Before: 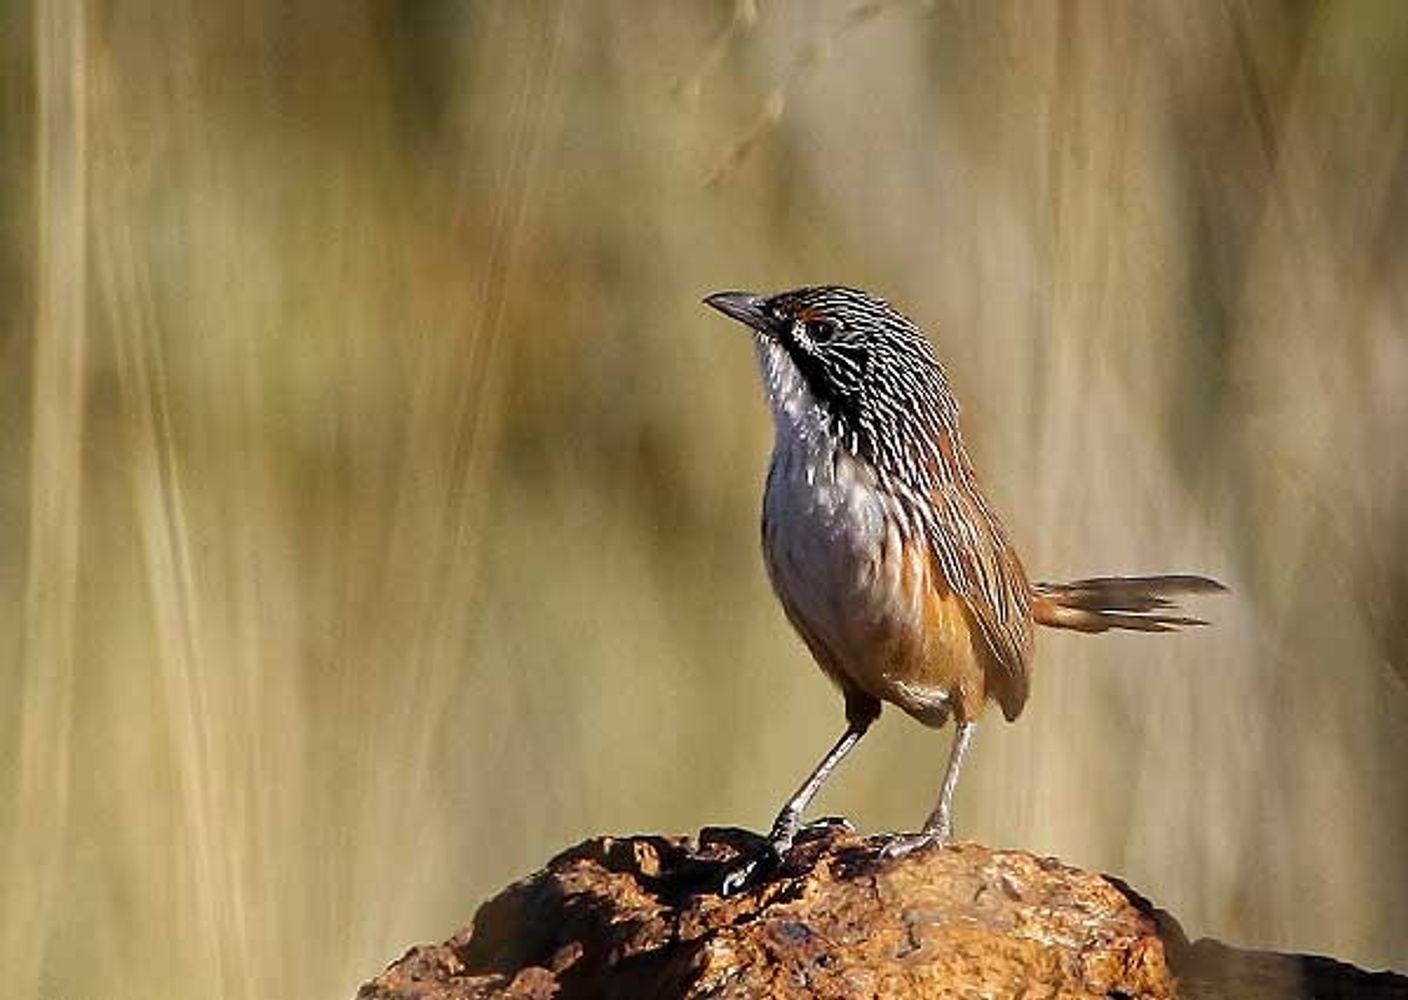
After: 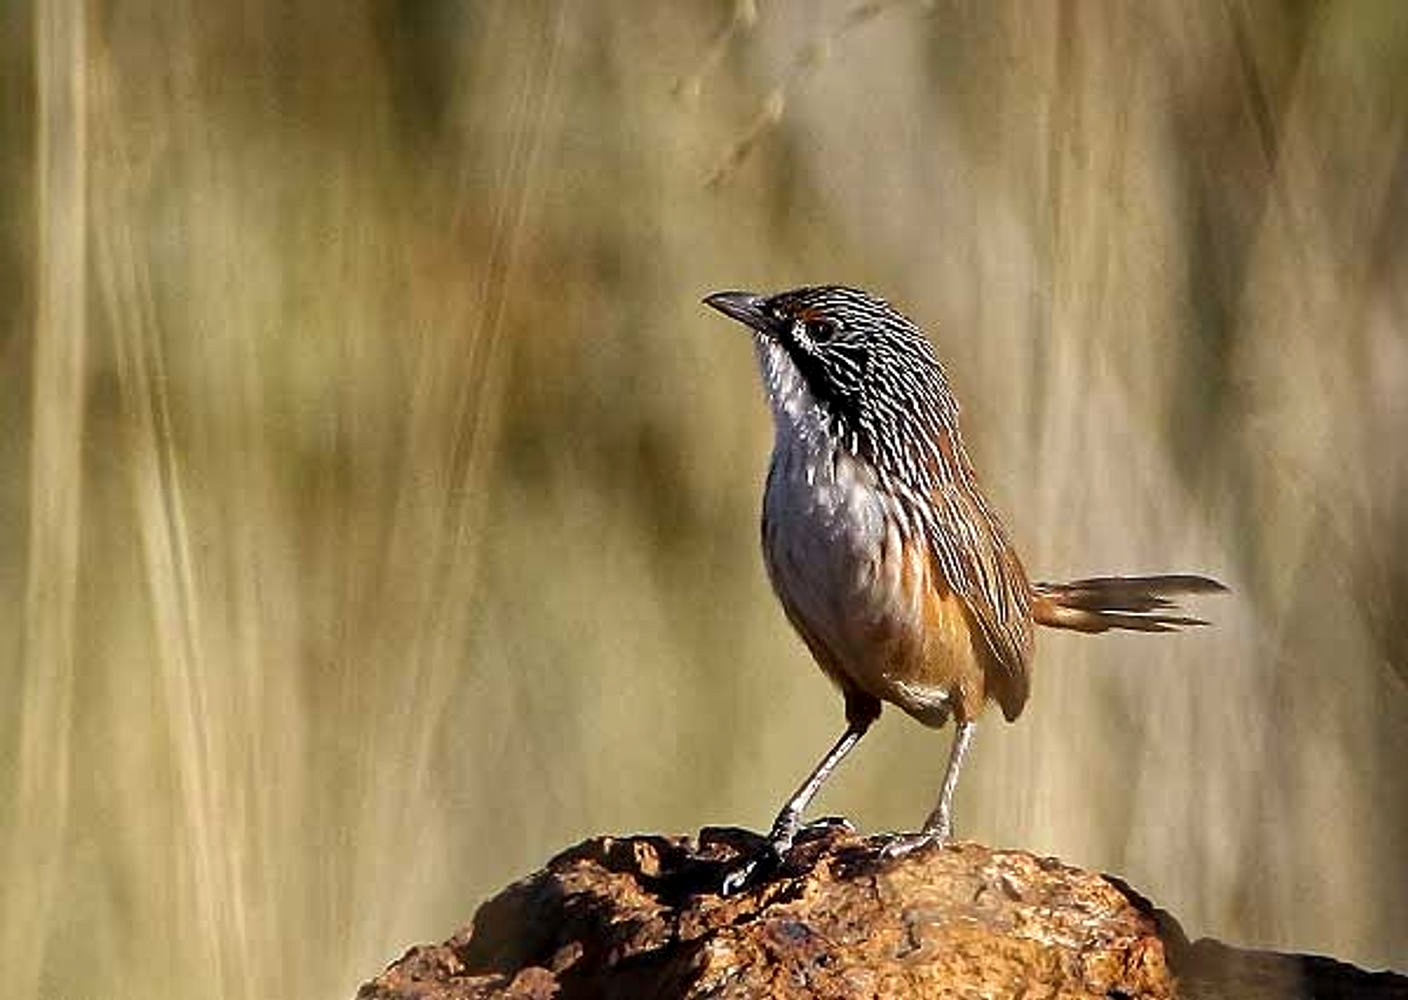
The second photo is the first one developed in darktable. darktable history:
local contrast: mode bilateral grid, contrast 20, coarseness 50, detail 150%, midtone range 0.2
